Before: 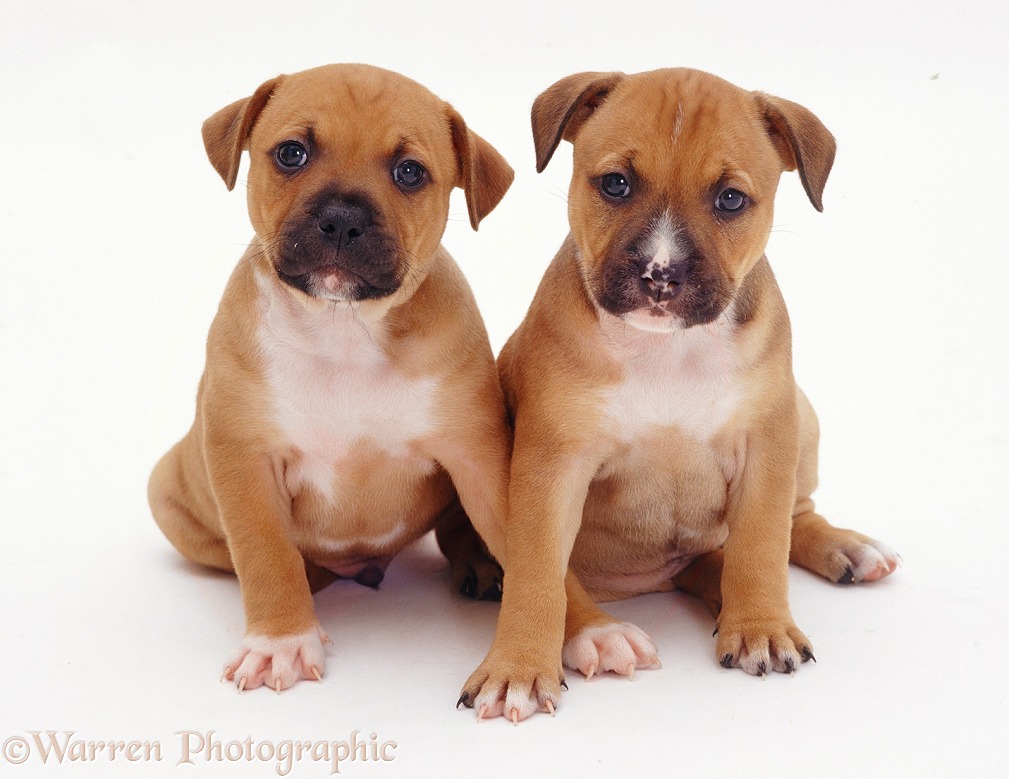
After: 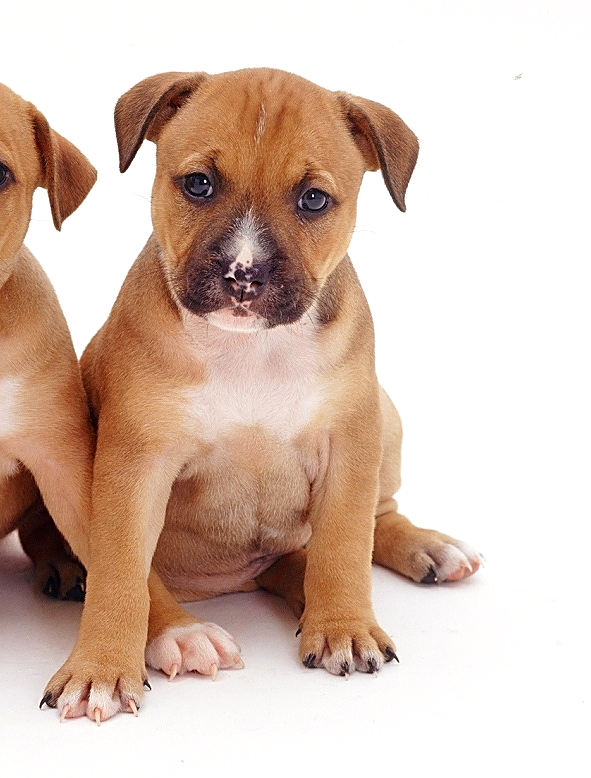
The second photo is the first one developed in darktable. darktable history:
exposure: black level correction 0.002, exposure 0.15 EV, compensate highlight preservation false
sharpen: on, module defaults
crop: left 41.402%
